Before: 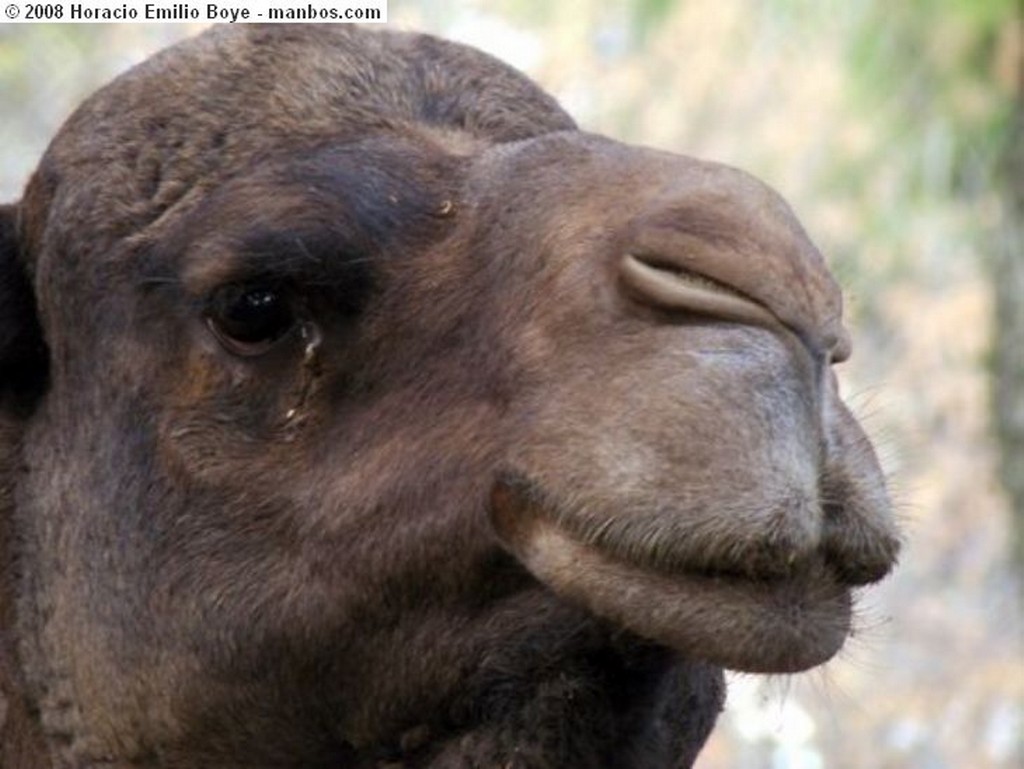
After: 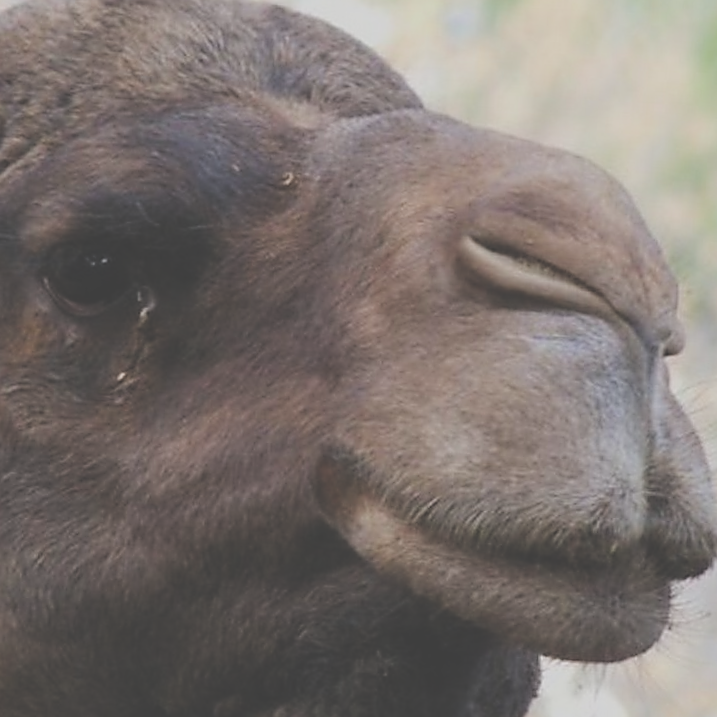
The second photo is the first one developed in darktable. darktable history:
tone equalizer: edges refinement/feathering 500, mask exposure compensation -1.57 EV, preserve details no
sharpen: radius 1.37, amount 1.246, threshold 0.609
crop and rotate: angle -3.13°, left 14.035%, top 0.032%, right 10.873%, bottom 0.039%
exposure: black level correction -0.062, exposure -0.05 EV, compensate exposure bias true, compensate highlight preservation false
filmic rgb: black relative exposure -7.65 EV, white relative exposure 4.56 EV, hardness 3.61
